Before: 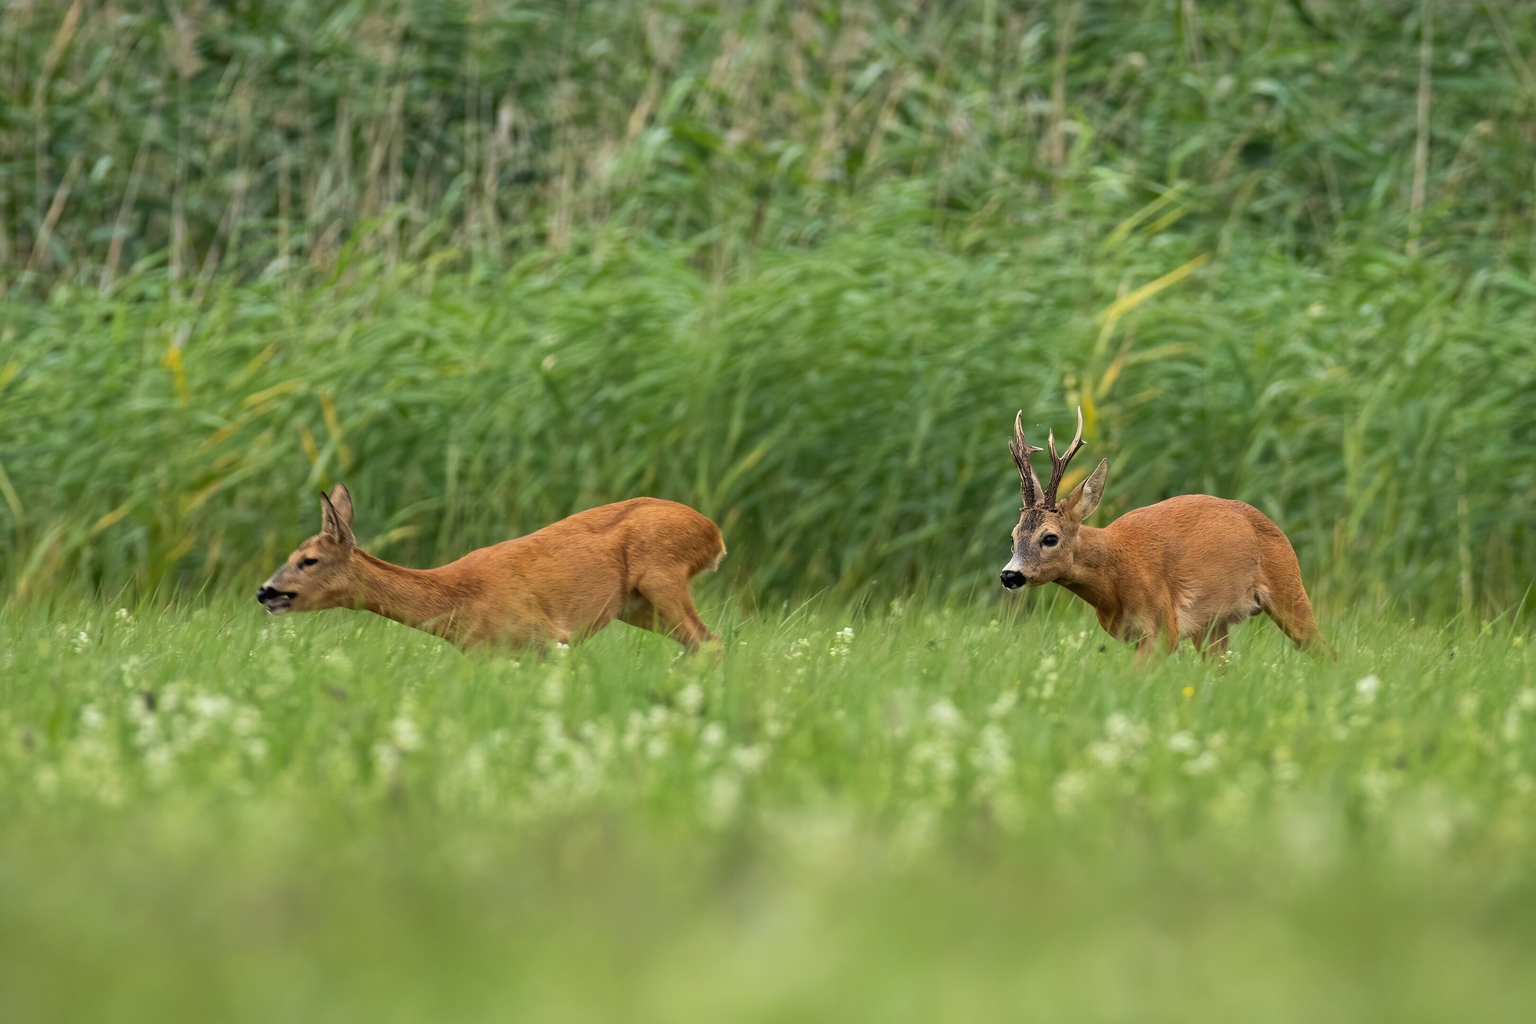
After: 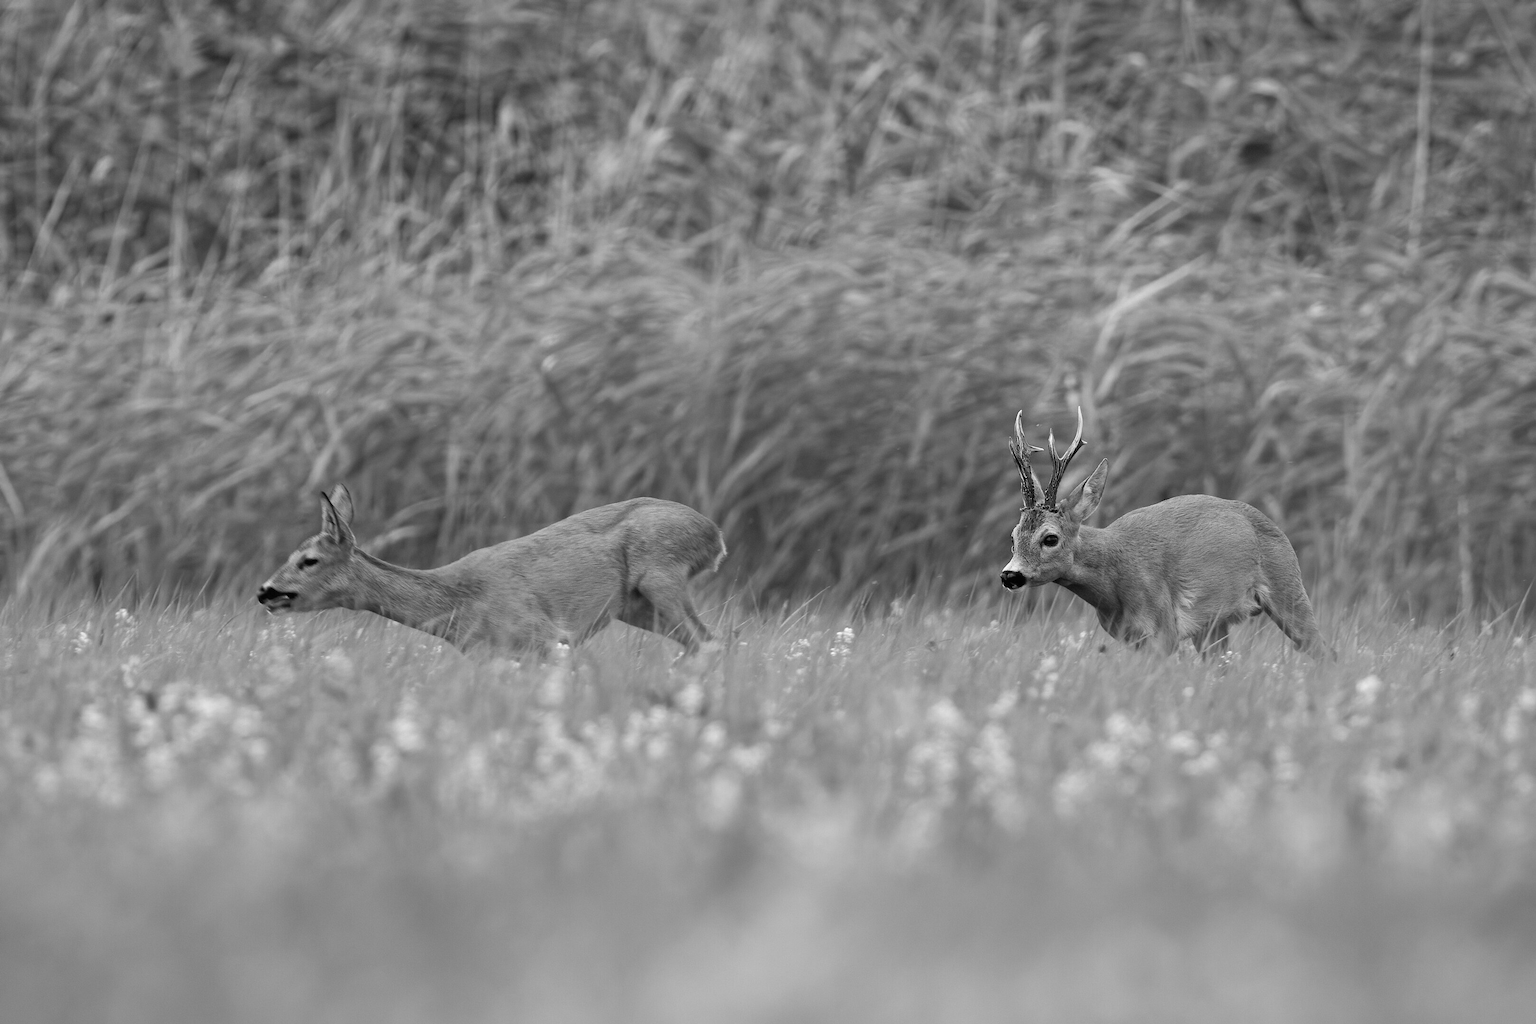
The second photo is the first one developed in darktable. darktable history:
color correction: saturation 0.8
monochrome: on, module defaults
